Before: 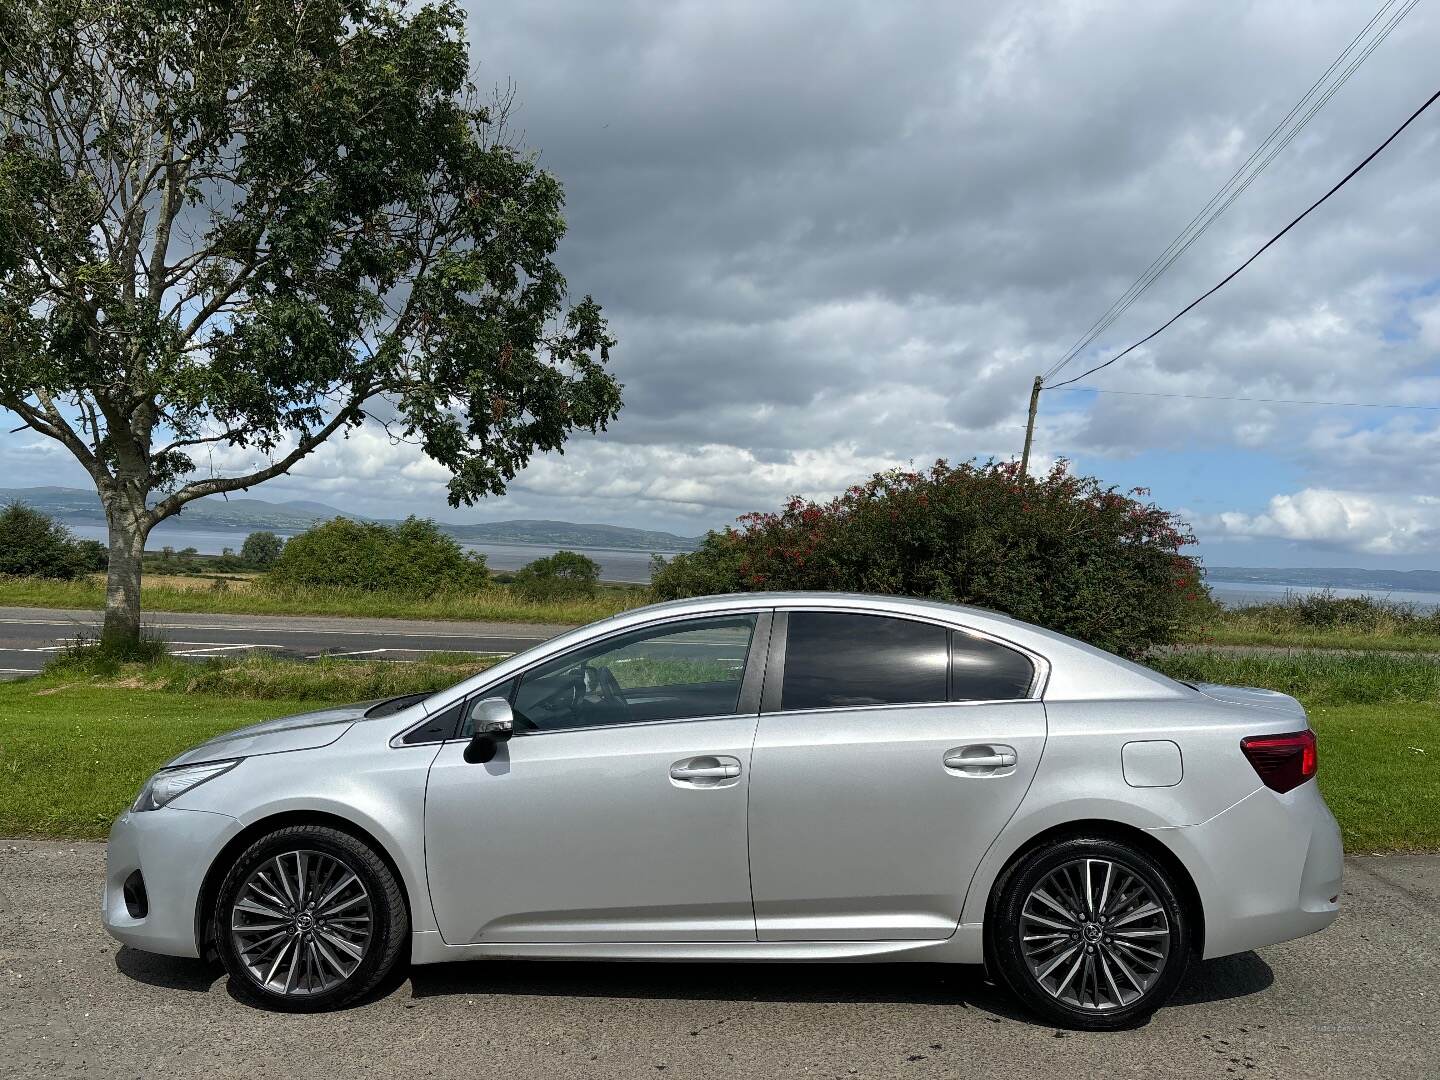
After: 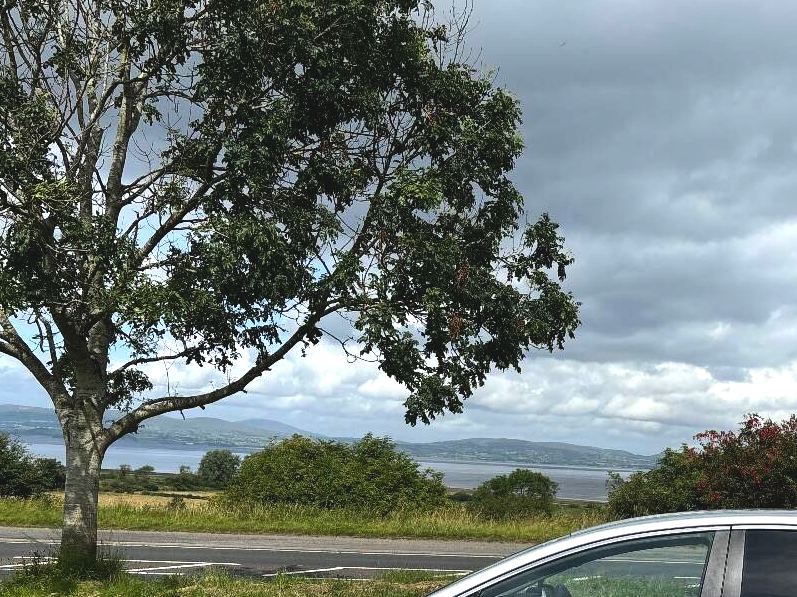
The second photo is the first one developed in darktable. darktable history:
contrast brightness saturation: contrast -0.091, brightness 0.047, saturation 0.081
crop and rotate: left 3.03%, top 7.676%, right 41.554%, bottom 37.043%
tone equalizer: -8 EV -0.734 EV, -7 EV -0.718 EV, -6 EV -0.566 EV, -5 EV -0.397 EV, -3 EV 0.387 EV, -2 EV 0.6 EV, -1 EV 0.683 EV, +0 EV 0.76 EV, edges refinement/feathering 500, mask exposure compensation -1.57 EV, preserve details no
